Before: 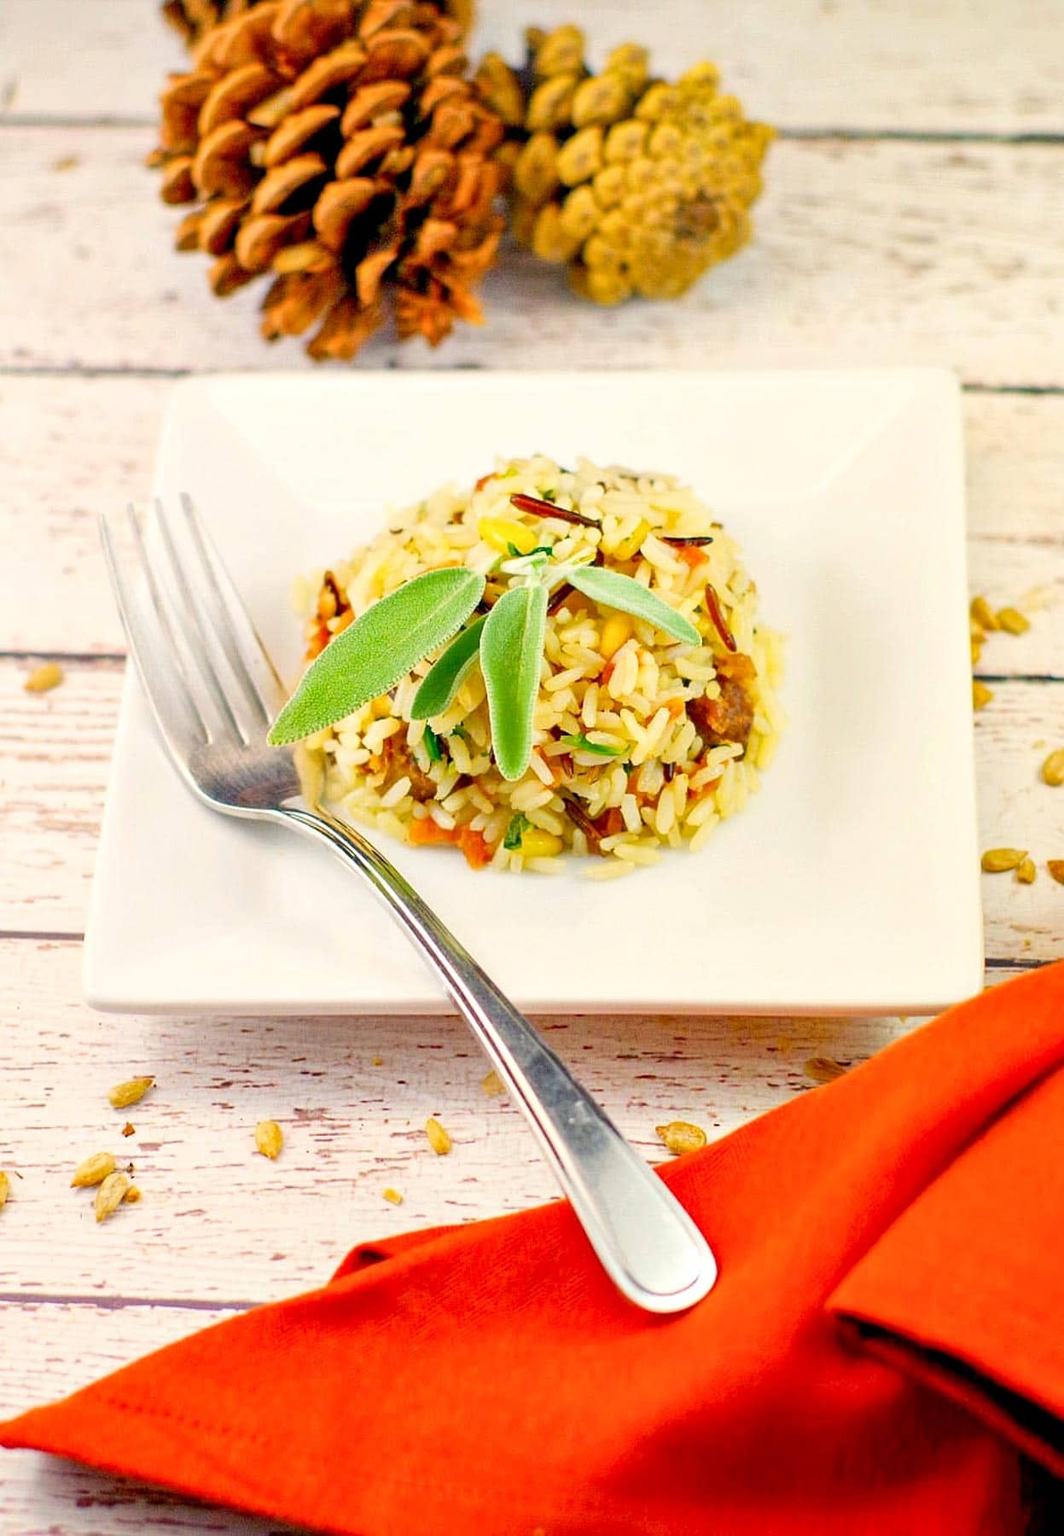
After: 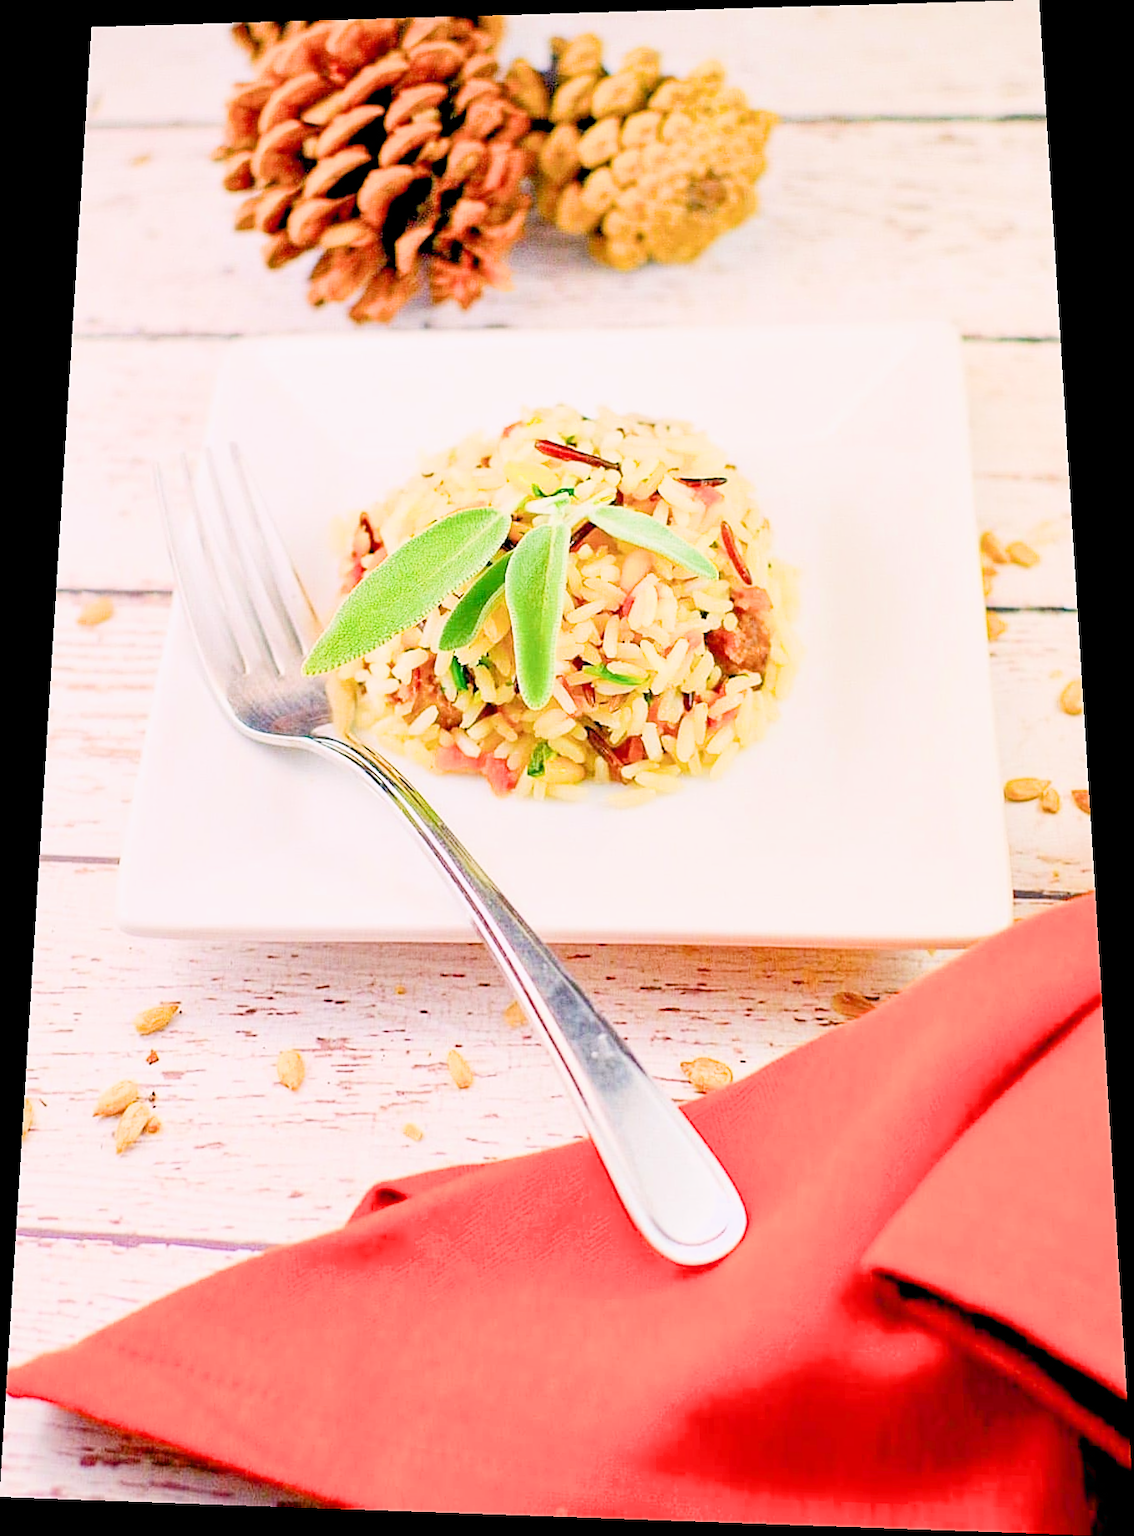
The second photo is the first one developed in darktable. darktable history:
sharpen: radius 1.967
rotate and perspective: rotation 0.128°, lens shift (vertical) -0.181, lens shift (horizontal) -0.044, shear 0.001, automatic cropping off
white balance: red 1.05, blue 1.072
rgb curve: curves: ch0 [(0, 0) (0.053, 0.068) (0.122, 0.128) (1, 1)]
exposure: black level correction 0.001, exposure 1.3 EV, compensate highlight preservation false
filmic rgb: black relative exposure -7.65 EV, white relative exposure 4.56 EV, hardness 3.61
